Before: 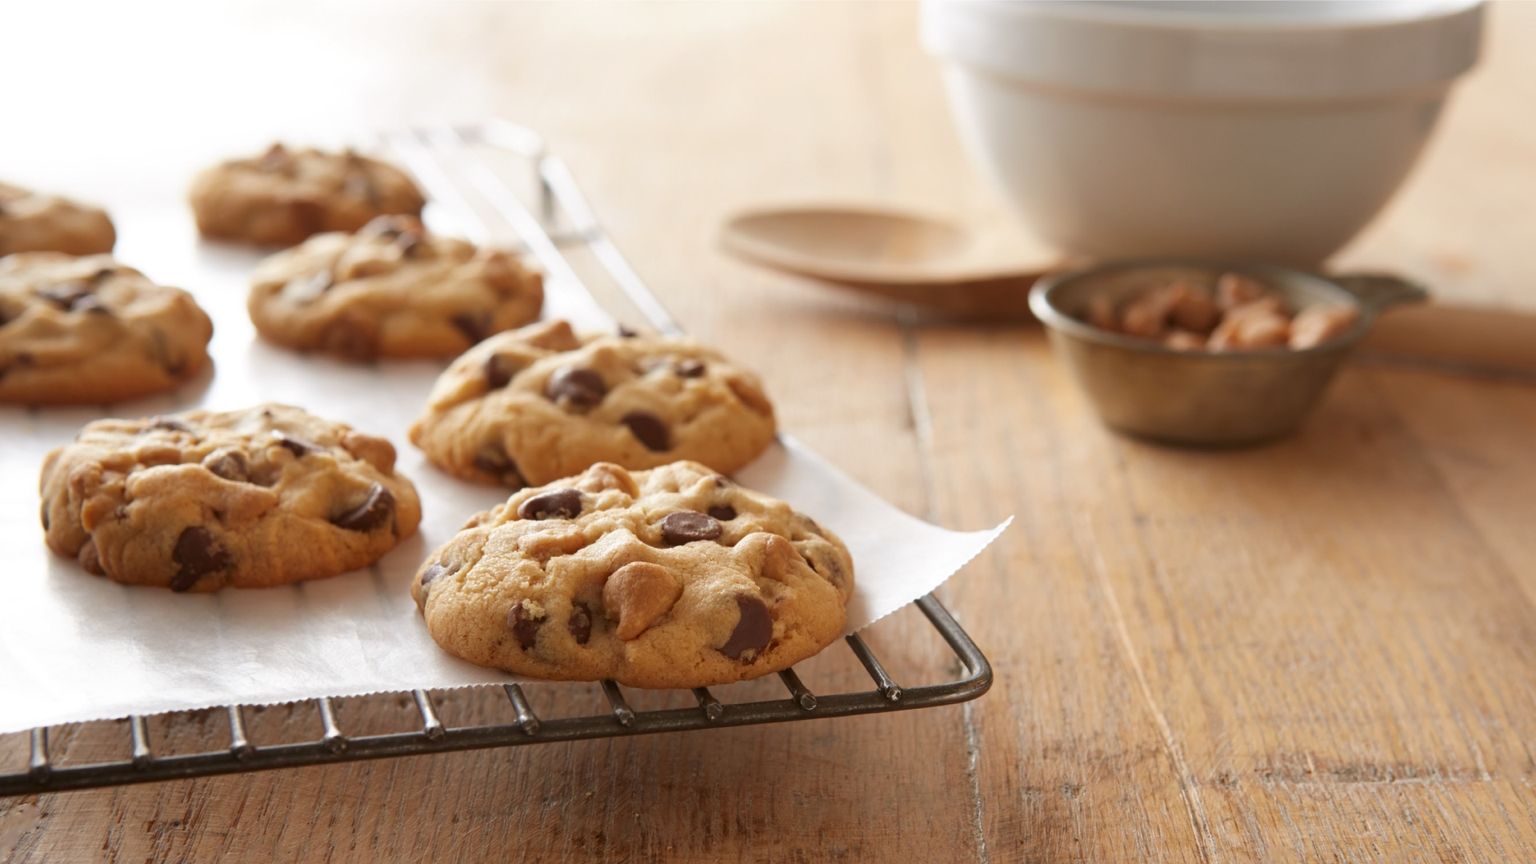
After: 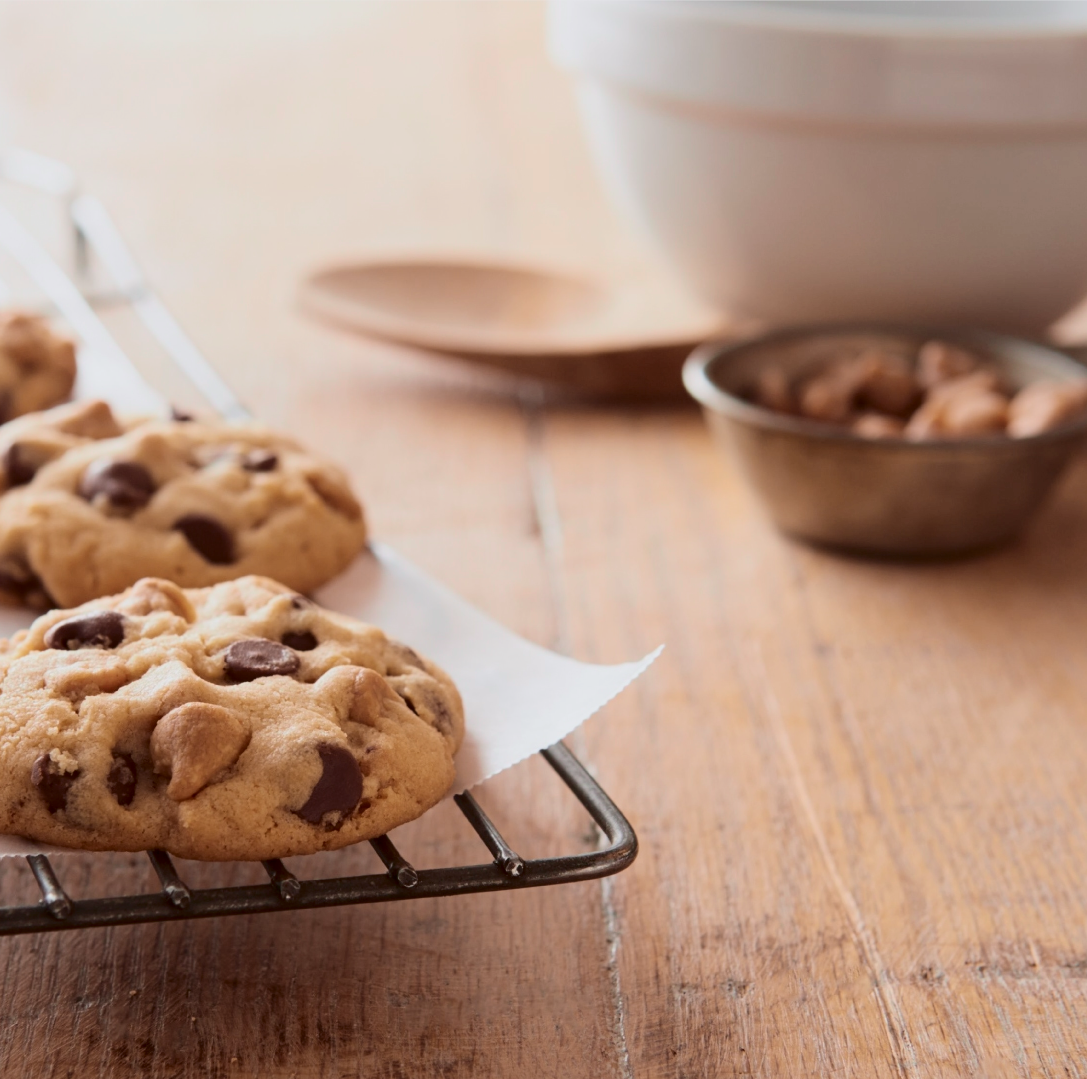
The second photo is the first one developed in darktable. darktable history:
tone curve: curves: ch0 [(0, 0) (0.049, 0.01) (0.154, 0.081) (0.491, 0.519) (0.748, 0.765) (1, 0.919)]; ch1 [(0, 0) (0.172, 0.123) (0.317, 0.272) (0.391, 0.424) (0.499, 0.497) (0.531, 0.541) (0.615, 0.608) (0.741, 0.783) (1, 1)]; ch2 [(0, 0) (0.411, 0.424) (0.483, 0.478) (0.546, 0.532) (0.652, 0.633) (1, 1)], color space Lab, independent channels, preserve colors none
crop: left 31.458%, top 0%, right 11.876%
